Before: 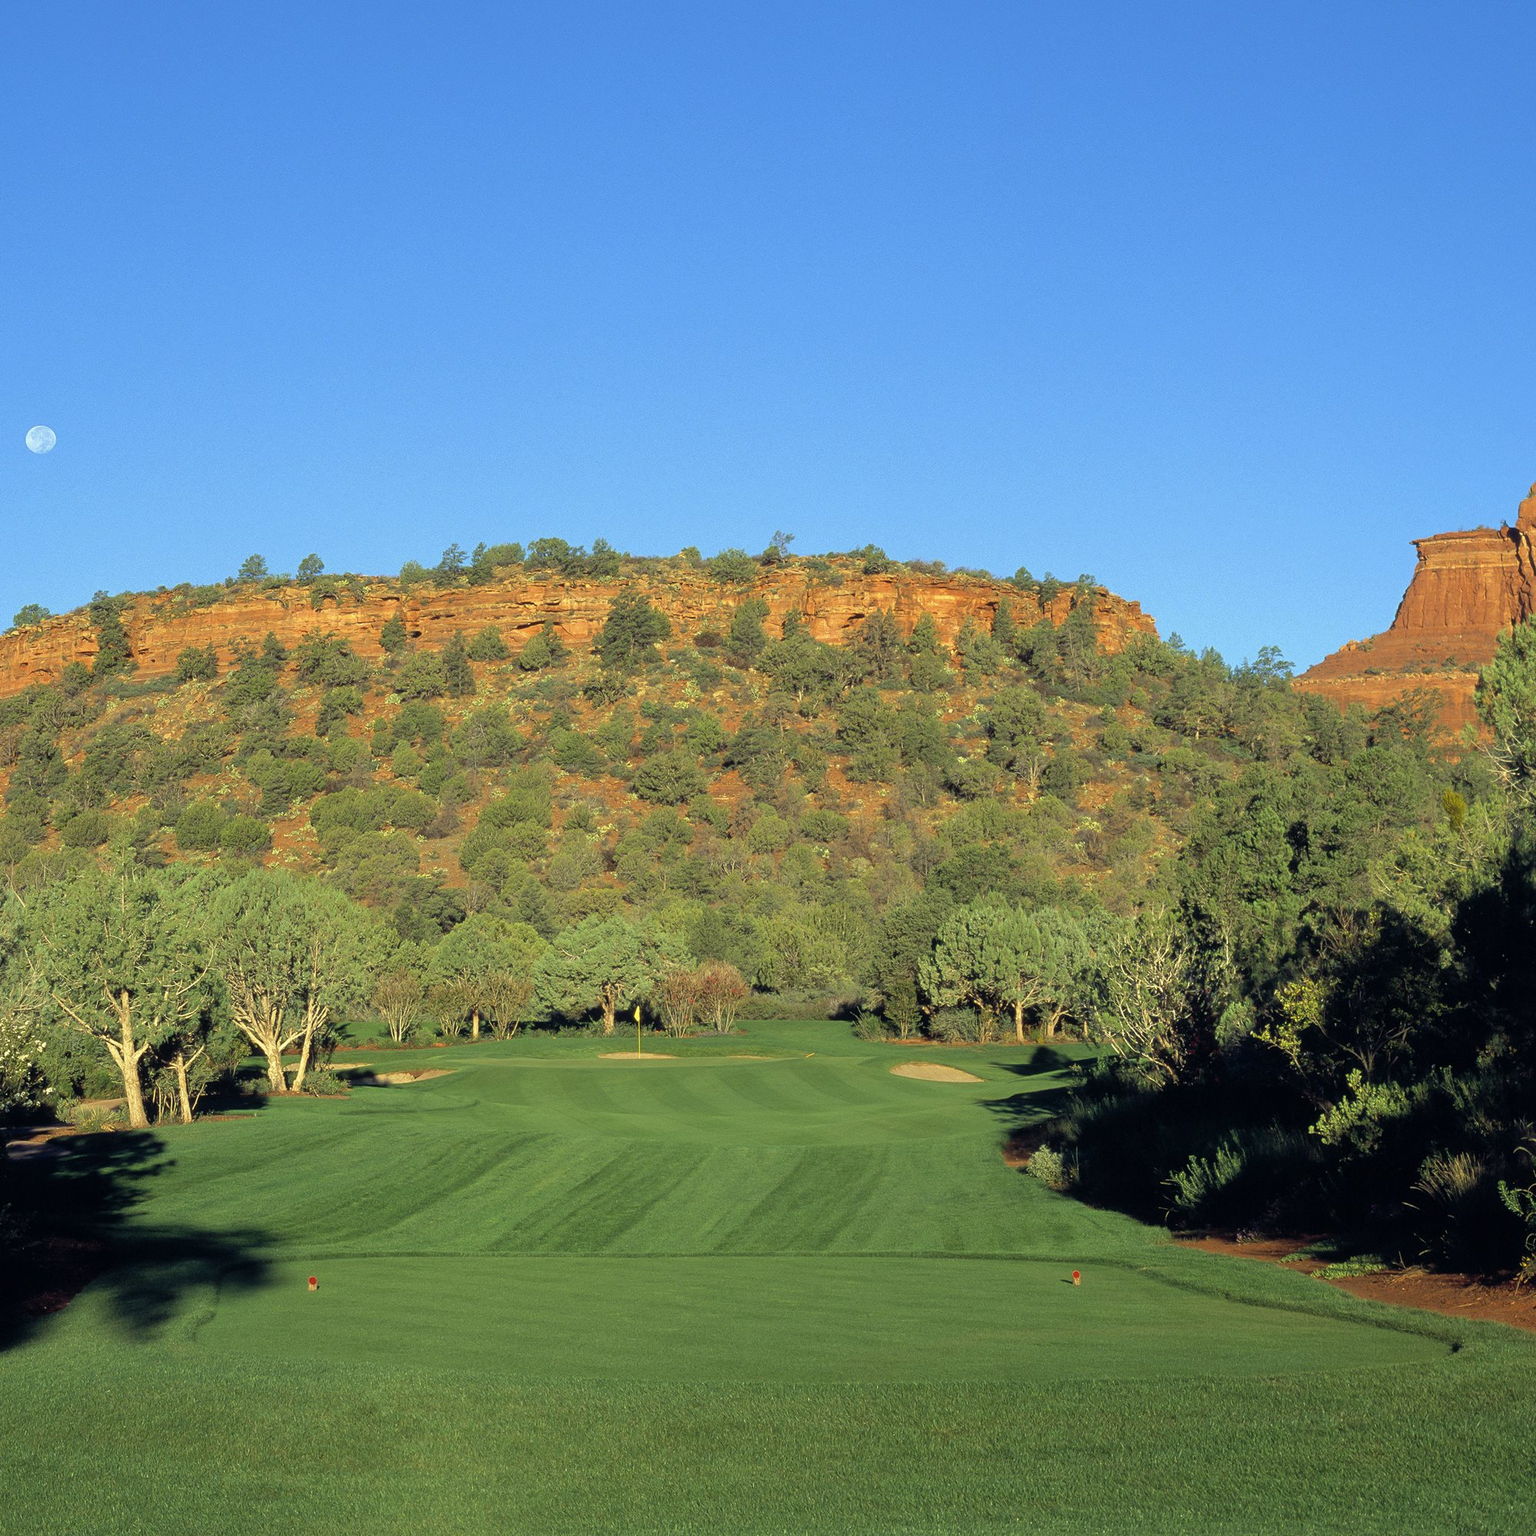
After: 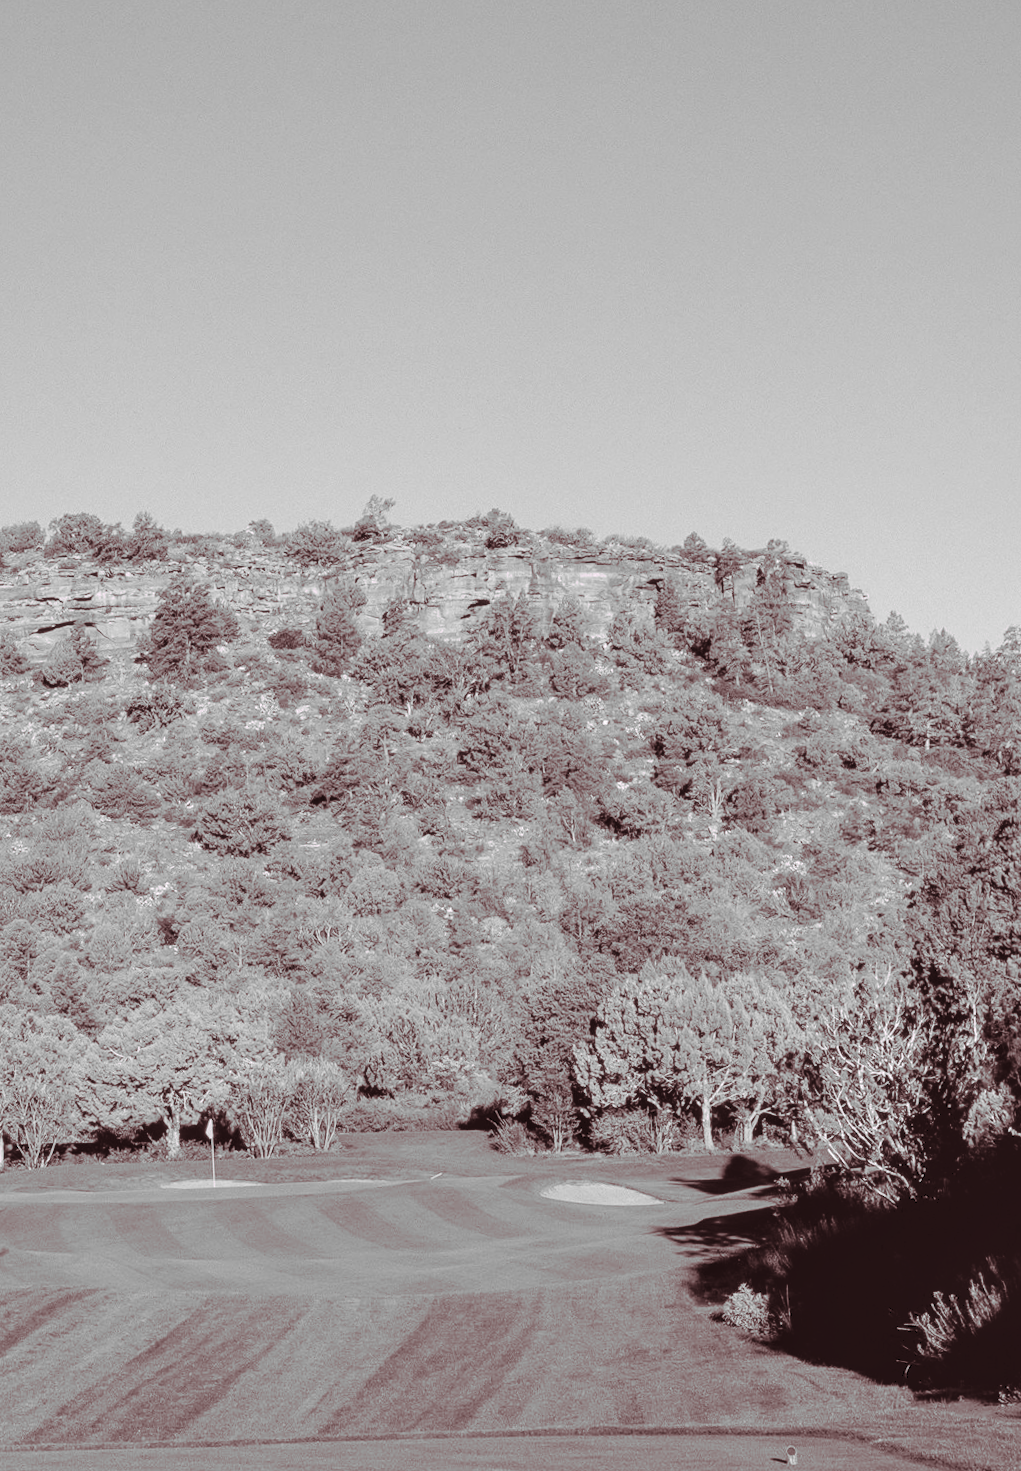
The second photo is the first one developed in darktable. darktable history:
rotate and perspective: rotation -1.75°, automatic cropping off
color balance rgb: shadows lift › chroma 11.71%, shadows lift › hue 133.46°, power › chroma 2.15%, power › hue 166.83°, highlights gain › chroma 4%, highlights gain › hue 200.2°, perceptual saturation grading › global saturation 18.05%
monochrome: on, module defaults
split-toning: highlights › hue 298.8°, highlights › saturation 0.73, compress 41.76%
local contrast: on, module defaults
crop: left 32.075%, top 10.976%, right 18.355%, bottom 17.596%
tone curve: curves: ch0 [(0, 0) (0.003, 0.096) (0.011, 0.097) (0.025, 0.096) (0.044, 0.099) (0.069, 0.109) (0.1, 0.129) (0.136, 0.149) (0.177, 0.176) (0.224, 0.22) (0.277, 0.288) (0.335, 0.385) (0.399, 0.49) (0.468, 0.581) (0.543, 0.661) (0.623, 0.729) (0.709, 0.79) (0.801, 0.849) (0.898, 0.912) (1, 1)], preserve colors none
contrast brightness saturation: contrast 0.04, saturation 0.07
